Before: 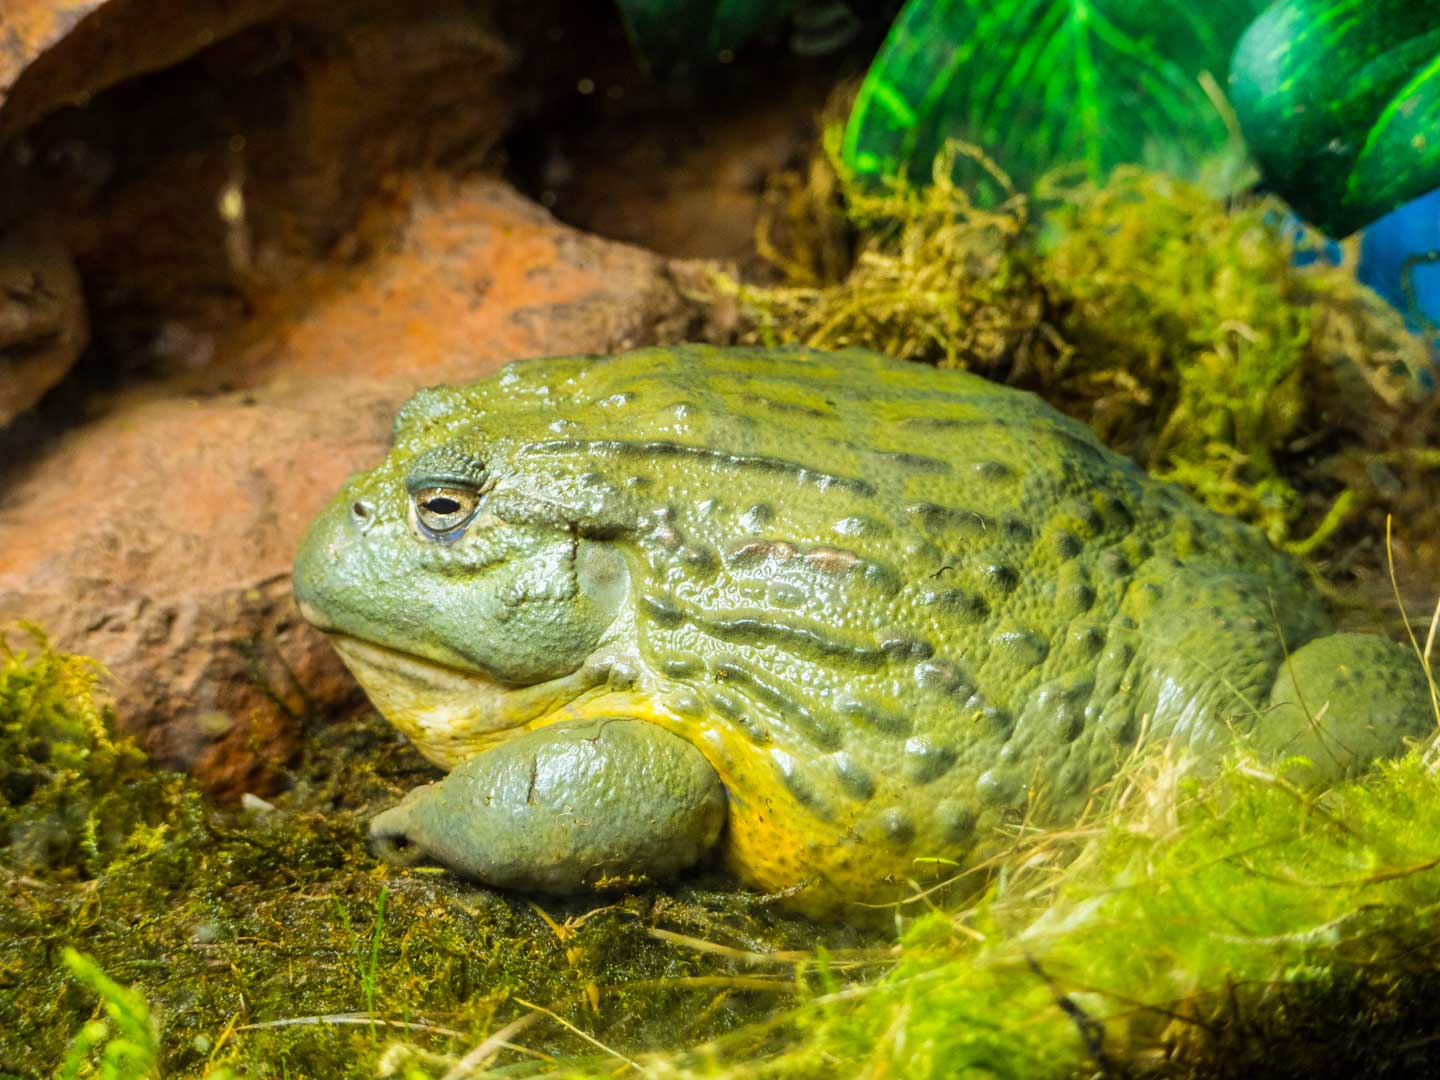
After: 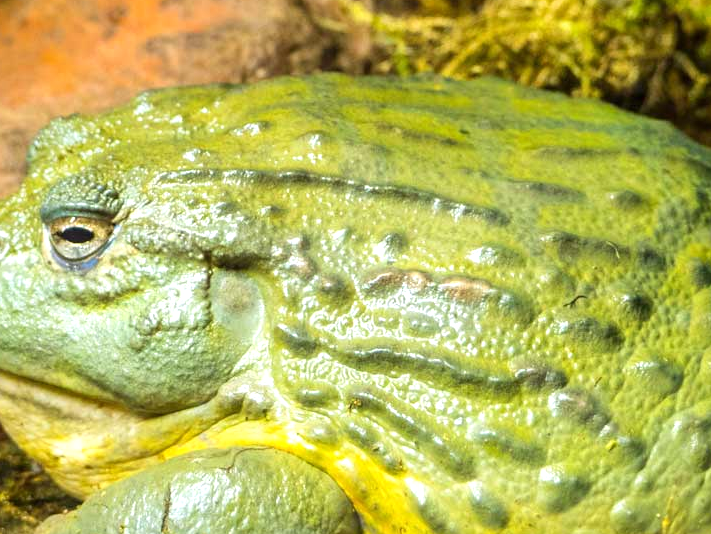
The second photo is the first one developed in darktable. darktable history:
crop: left 25.445%, top 25.18%, right 25.139%, bottom 25.361%
levels: levels [0, 0.498, 0.996]
exposure: exposure 0.376 EV, compensate exposure bias true, compensate highlight preservation false
